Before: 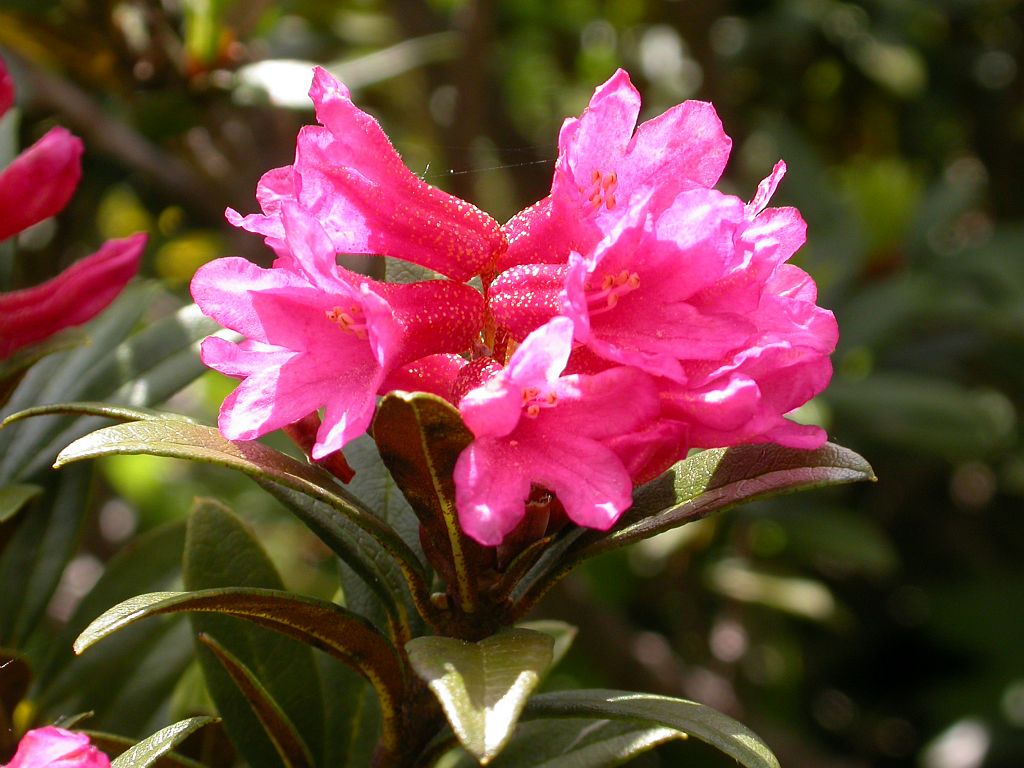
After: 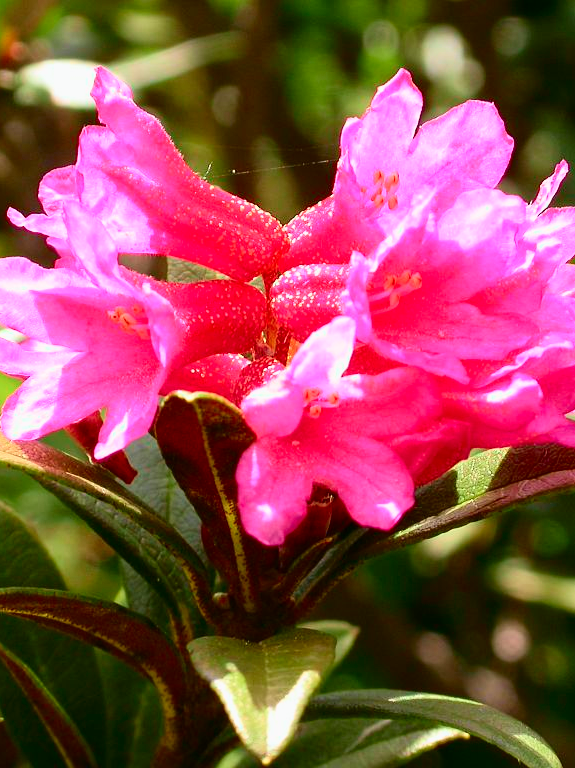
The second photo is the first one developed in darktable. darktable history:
tone curve: curves: ch0 [(0, 0.003) (0.044, 0.032) (0.12, 0.089) (0.19, 0.175) (0.271, 0.294) (0.457, 0.546) (0.588, 0.71) (0.701, 0.815) (0.86, 0.922) (1, 0.982)]; ch1 [(0, 0) (0.247, 0.215) (0.433, 0.382) (0.466, 0.426) (0.493, 0.481) (0.501, 0.5) (0.517, 0.524) (0.557, 0.582) (0.598, 0.651) (0.671, 0.735) (0.796, 0.85) (1, 1)]; ch2 [(0, 0) (0.249, 0.216) (0.357, 0.317) (0.448, 0.432) (0.478, 0.492) (0.498, 0.499) (0.517, 0.53) (0.537, 0.57) (0.569, 0.623) (0.61, 0.663) (0.706, 0.75) (0.808, 0.809) (0.991, 0.968)], color space Lab, independent channels
crop: left 21.341%, right 22.414%
